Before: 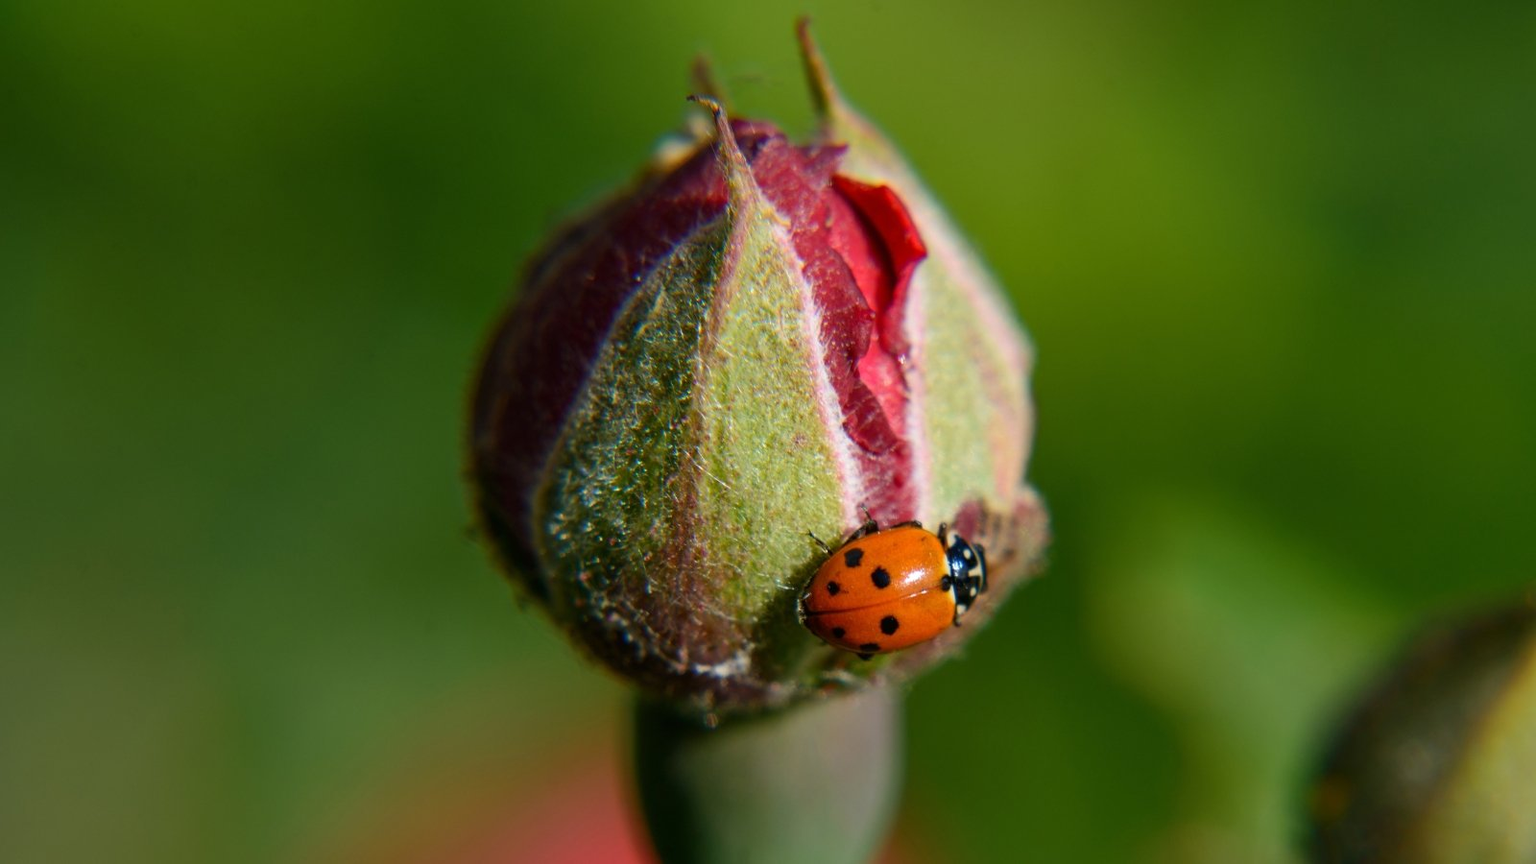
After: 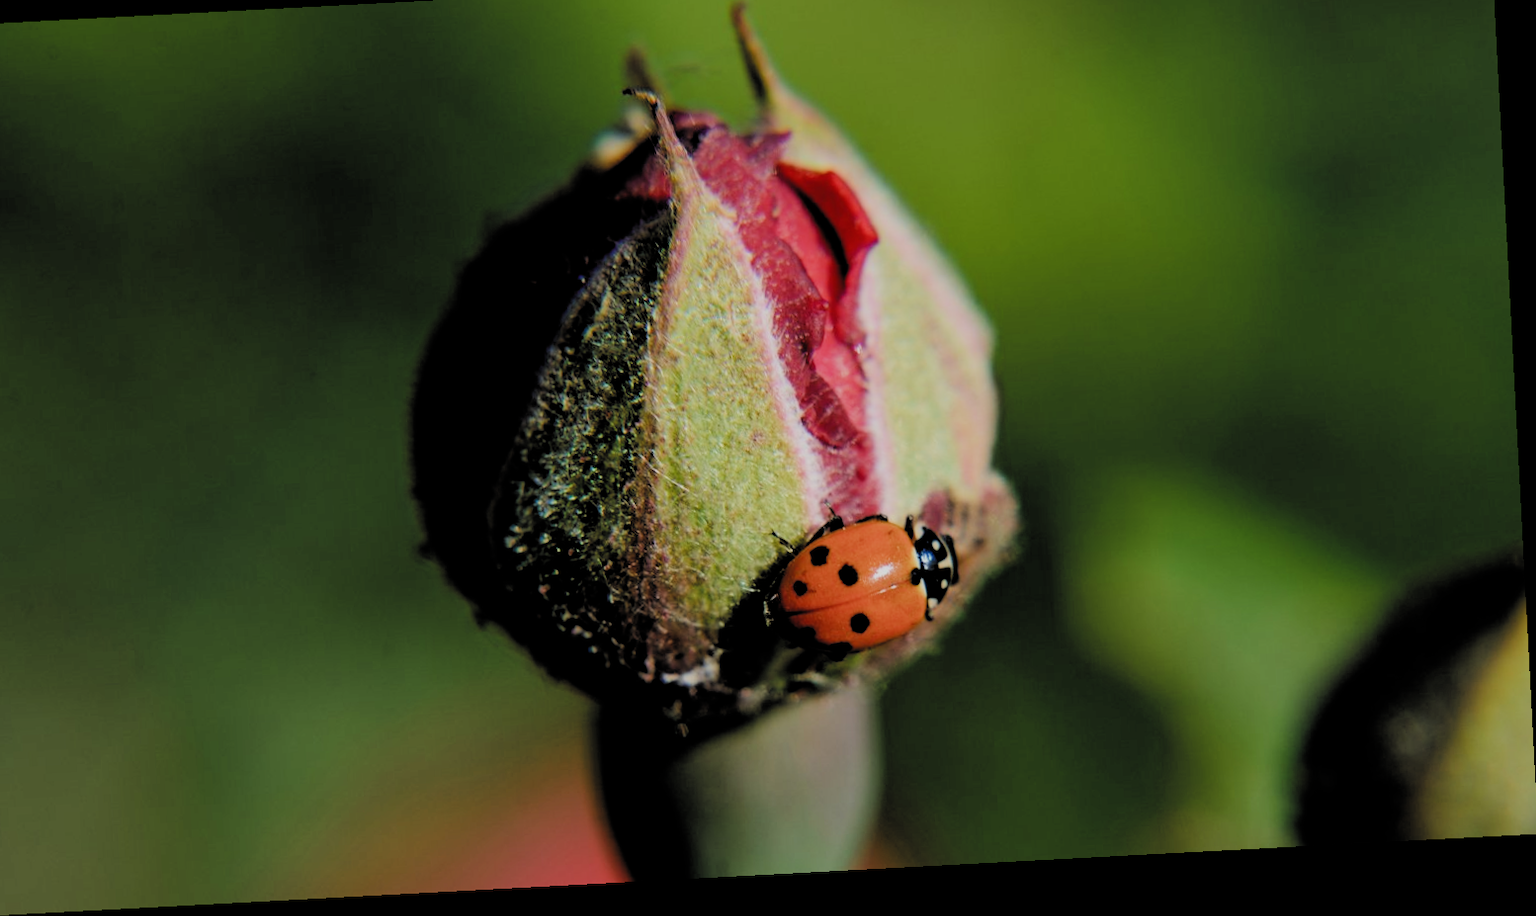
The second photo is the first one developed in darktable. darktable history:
filmic rgb: black relative exposure -2.81 EV, white relative exposure 4.56 EV, hardness 1.71, contrast 1.26, add noise in highlights 0.002, preserve chrominance max RGB, color science v3 (2019), use custom middle-gray values true, contrast in highlights soft
crop and rotate: angle 3.03°, left 5.501%, top 5.69%
